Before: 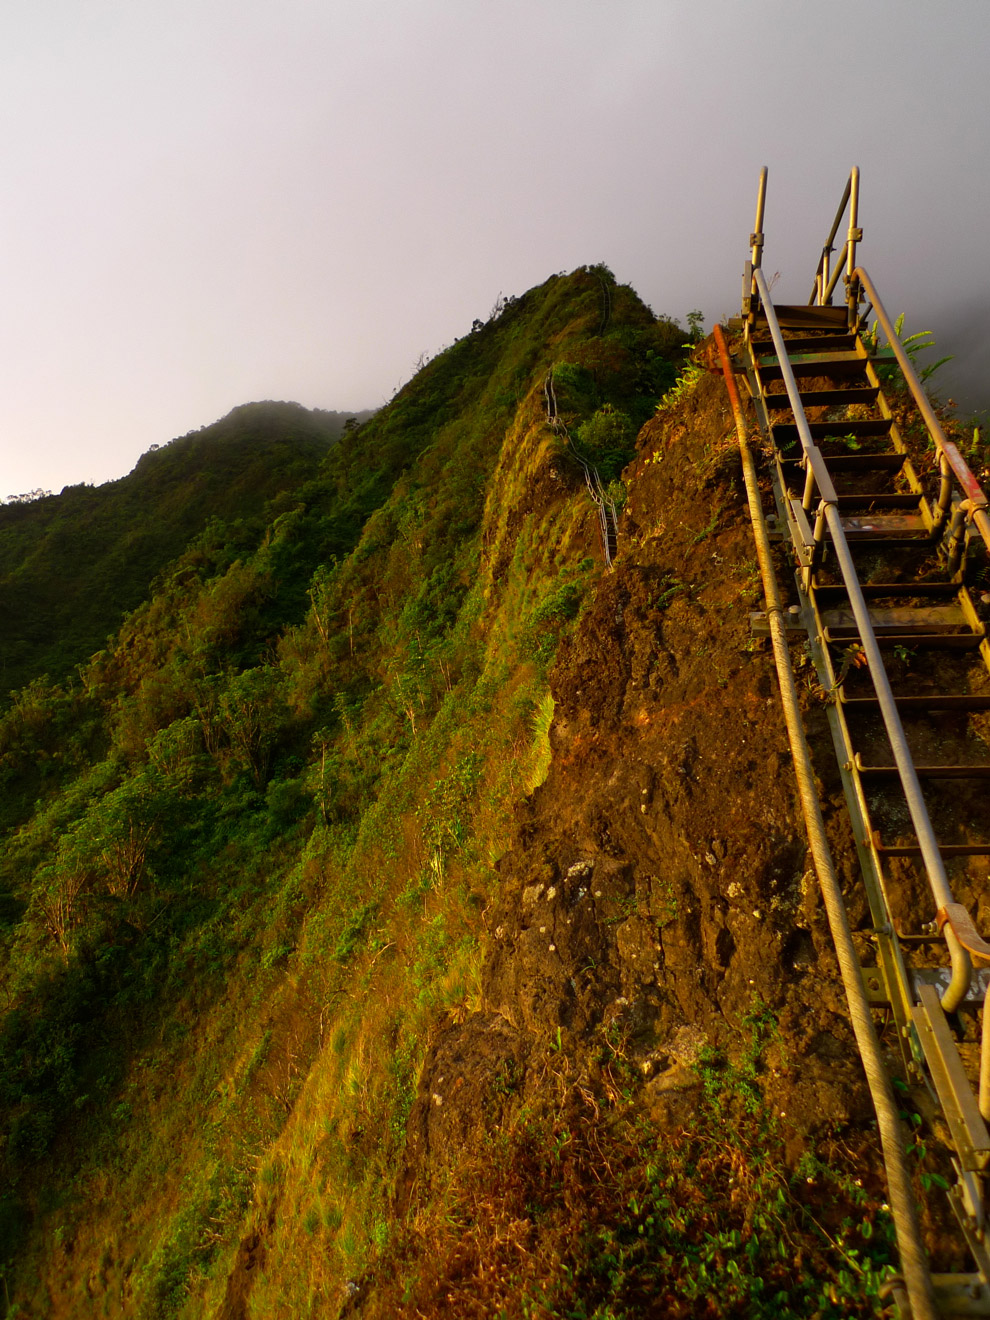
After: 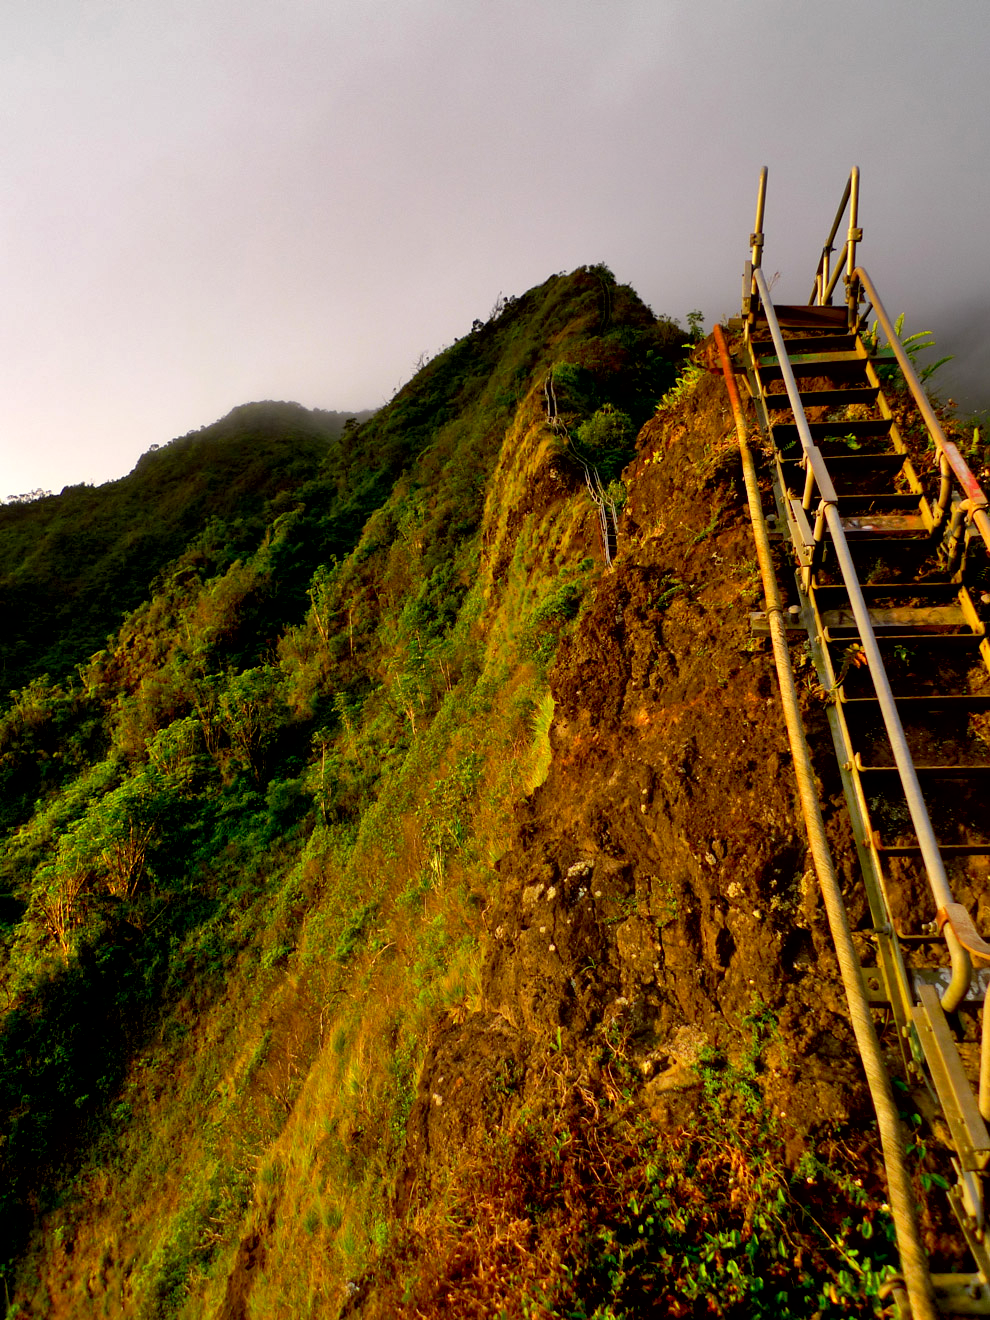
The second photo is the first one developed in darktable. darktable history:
exposure: black level correction 0.009, exposure 0.119 EV, compensate highlight preservation false
shadows and highlights: low approximation 0.01, soften with gaussian
